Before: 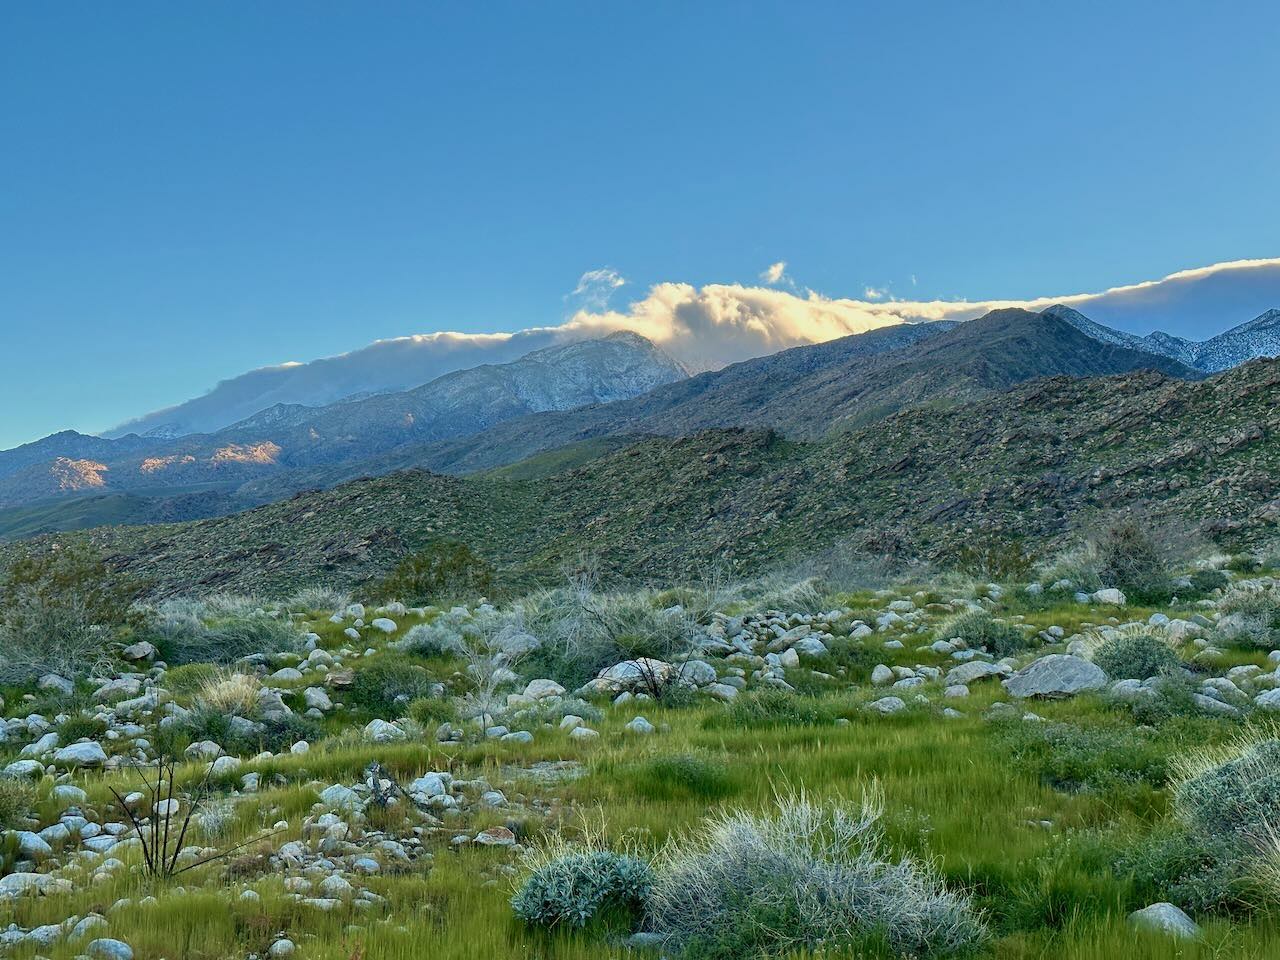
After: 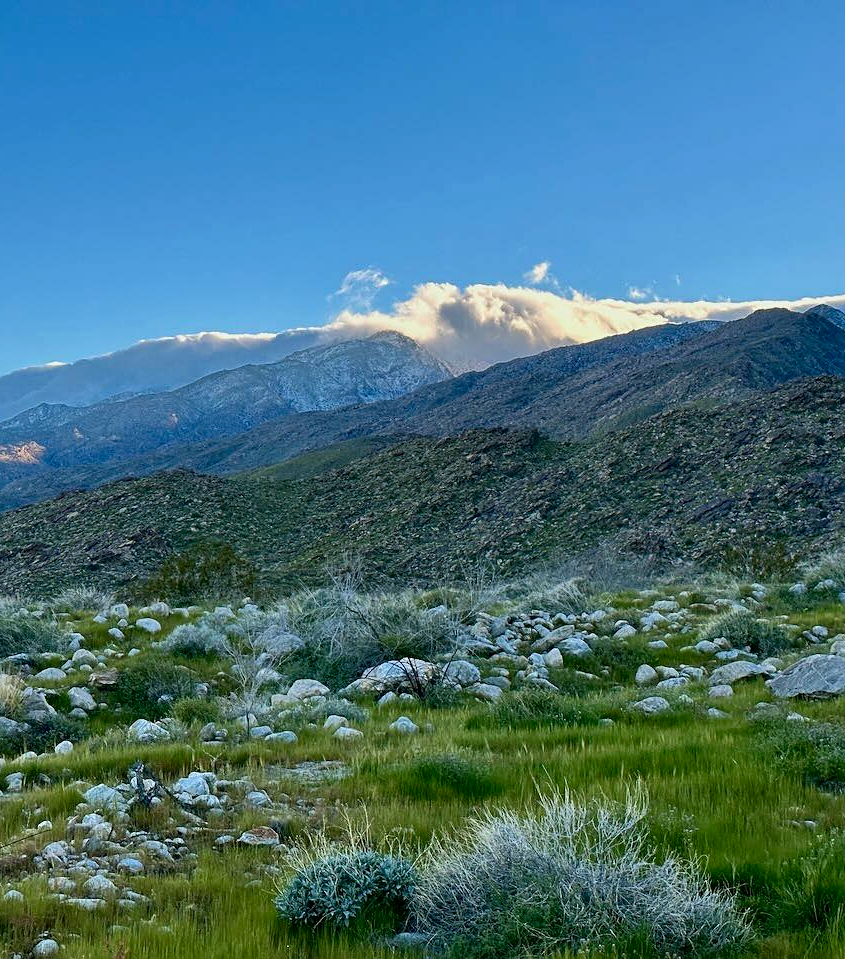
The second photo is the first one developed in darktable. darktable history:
tone curve: curves: ch0 [(0, 0) (0.003, 0.019) (0.011, 0.019) (0.025, 0.022) (0.044, 0.026) (0.069, 0.032) (0.1, 0.052) (0.136, 0.081) (0.177, 0.123) (0.224, 0.17) (0.277, 0.219) (0.335, 0.276) (0.399, 0.344) (0.468, 0.421) (0.543, 0.508) (0.623, 0.604) (0.709, 0.705) (0.801, 0.797) (0.898, 0.894) (1, 1)], color space Lab, independent channels, preserve colors none
crop and rotate: left 18.497%, right 15.472%
sharpen: amount 0.208
color calibration: illuminant as shot in camera, x 0.358, y 0.373, temperature 4628.91 K
